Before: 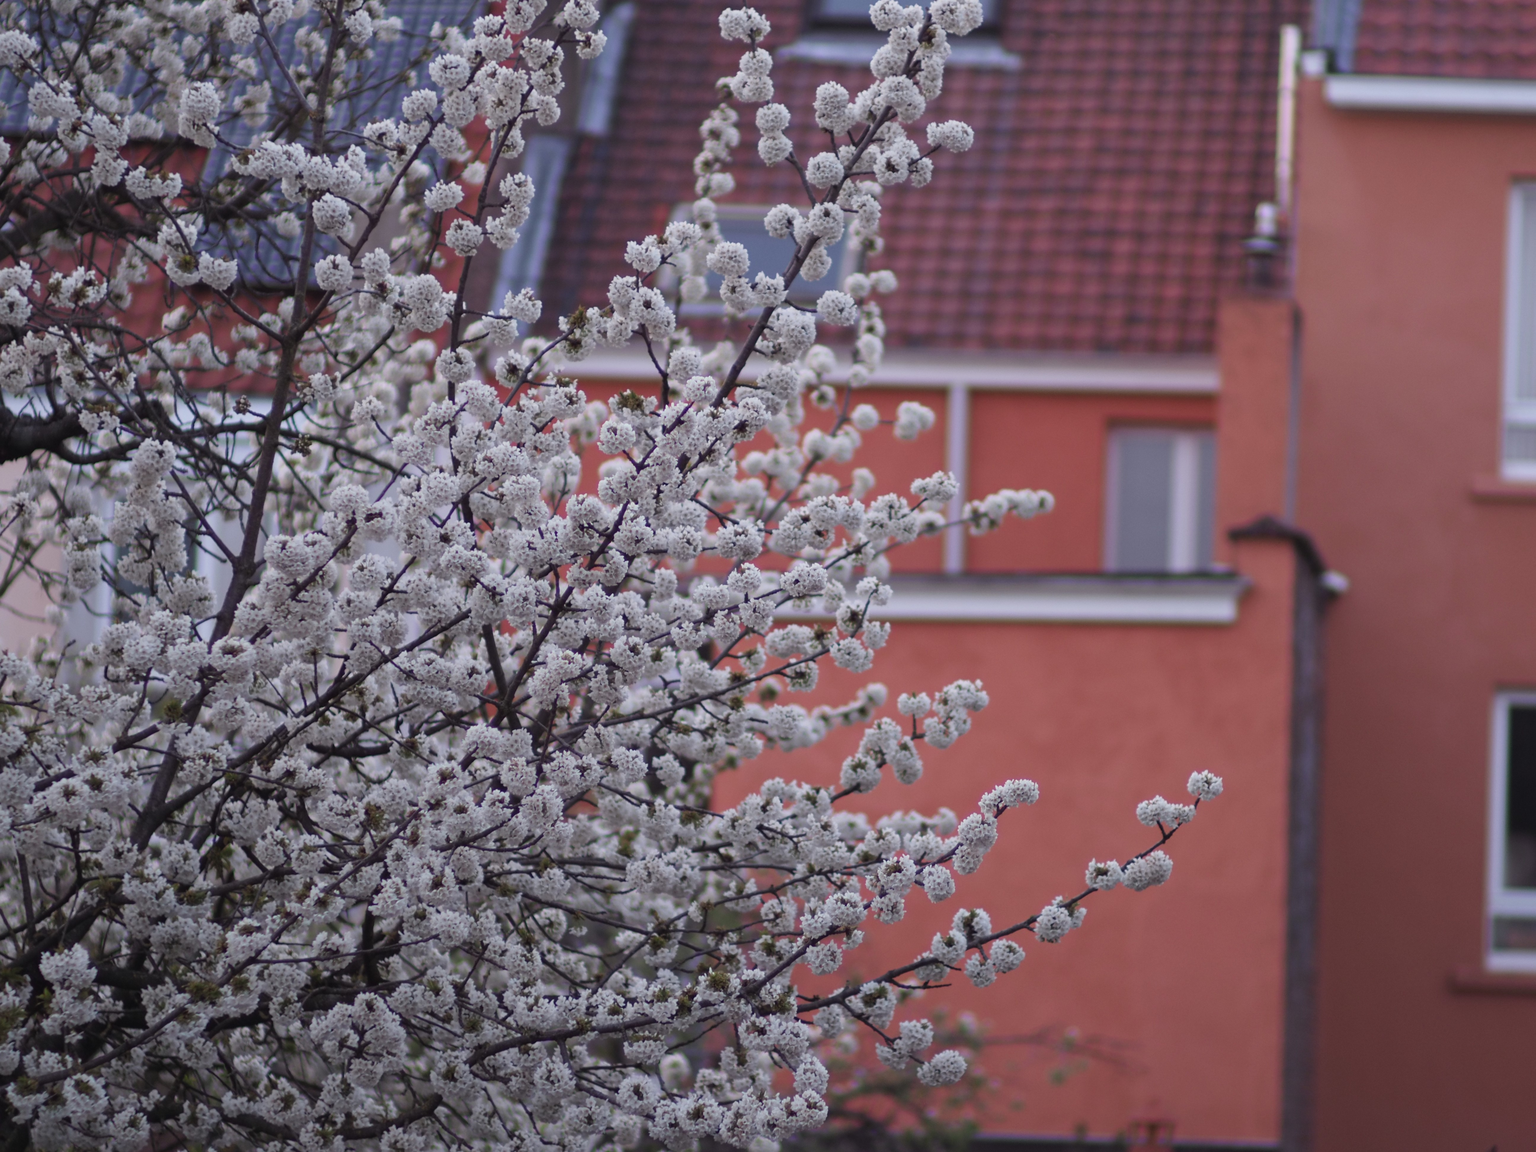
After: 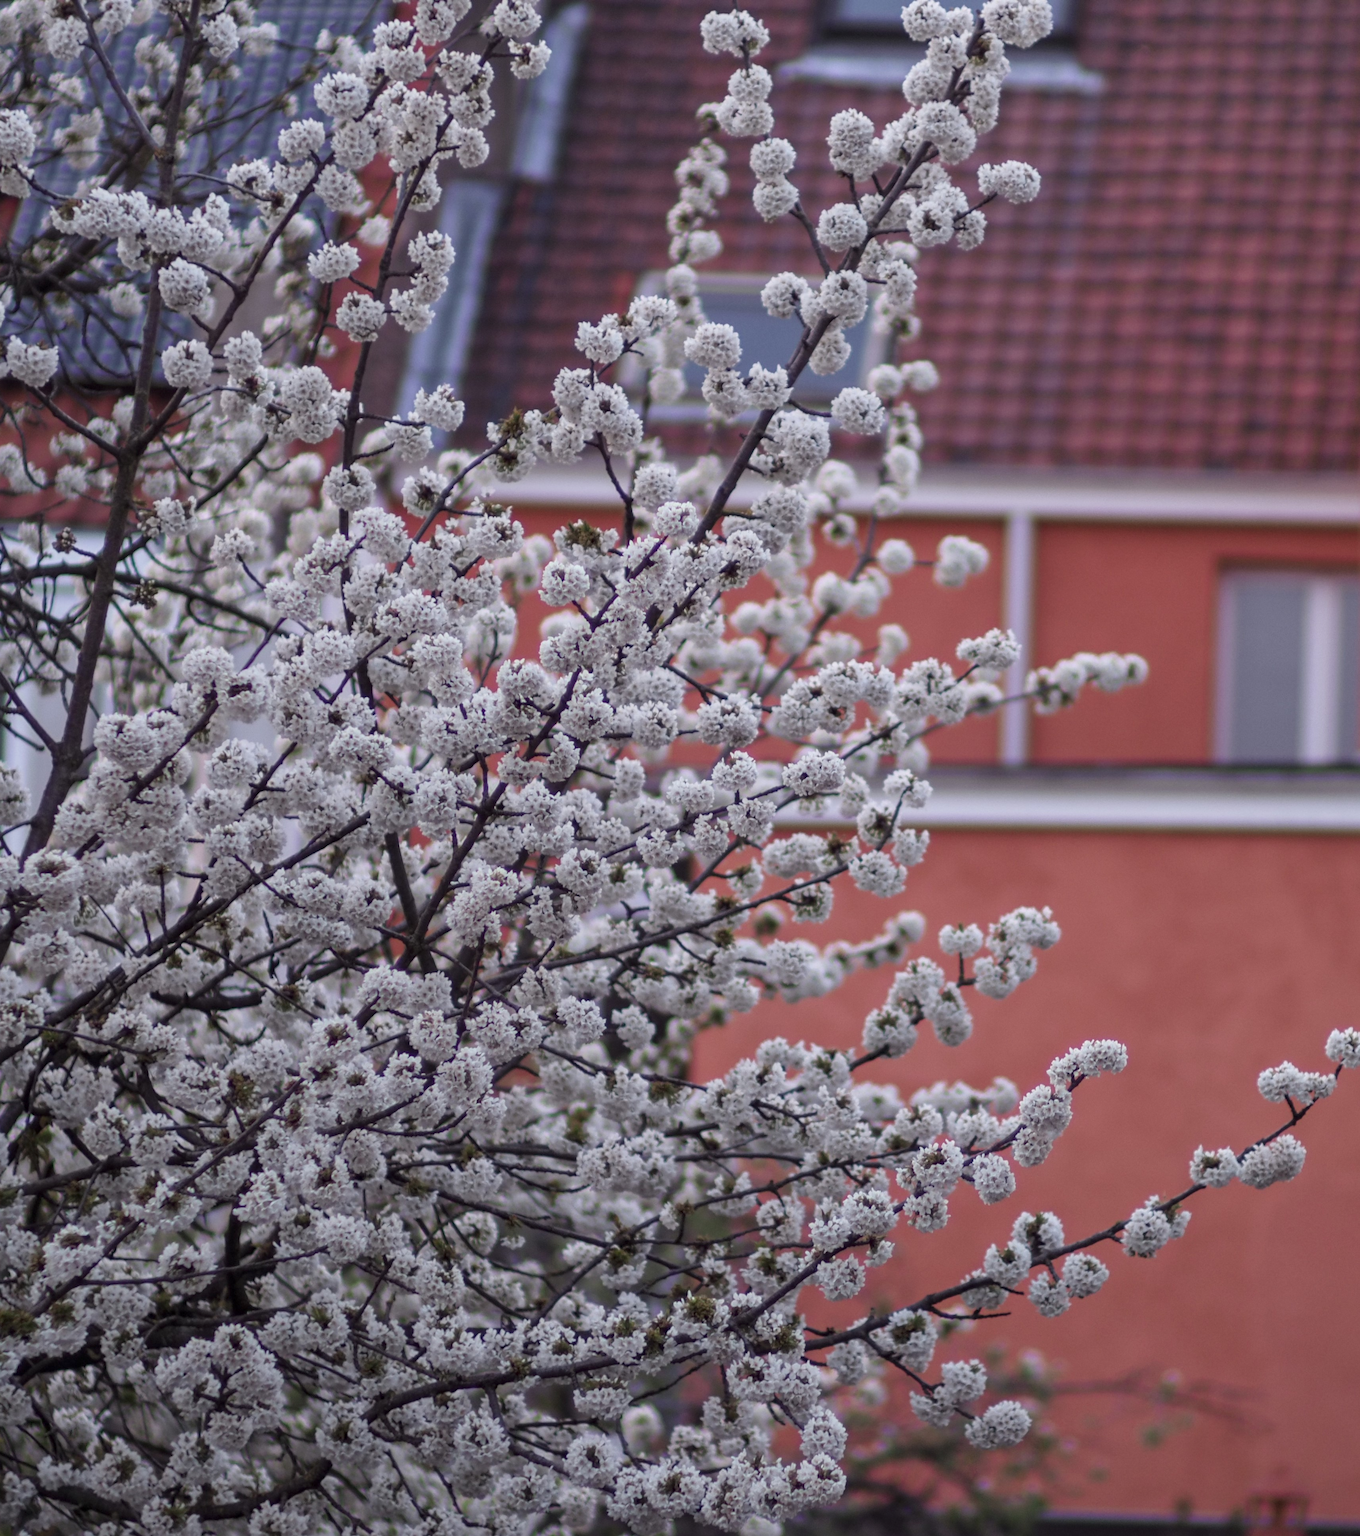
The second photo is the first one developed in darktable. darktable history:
local contrast: on, module defaults
crop and rotate: left 12.618%, right 20.931%
